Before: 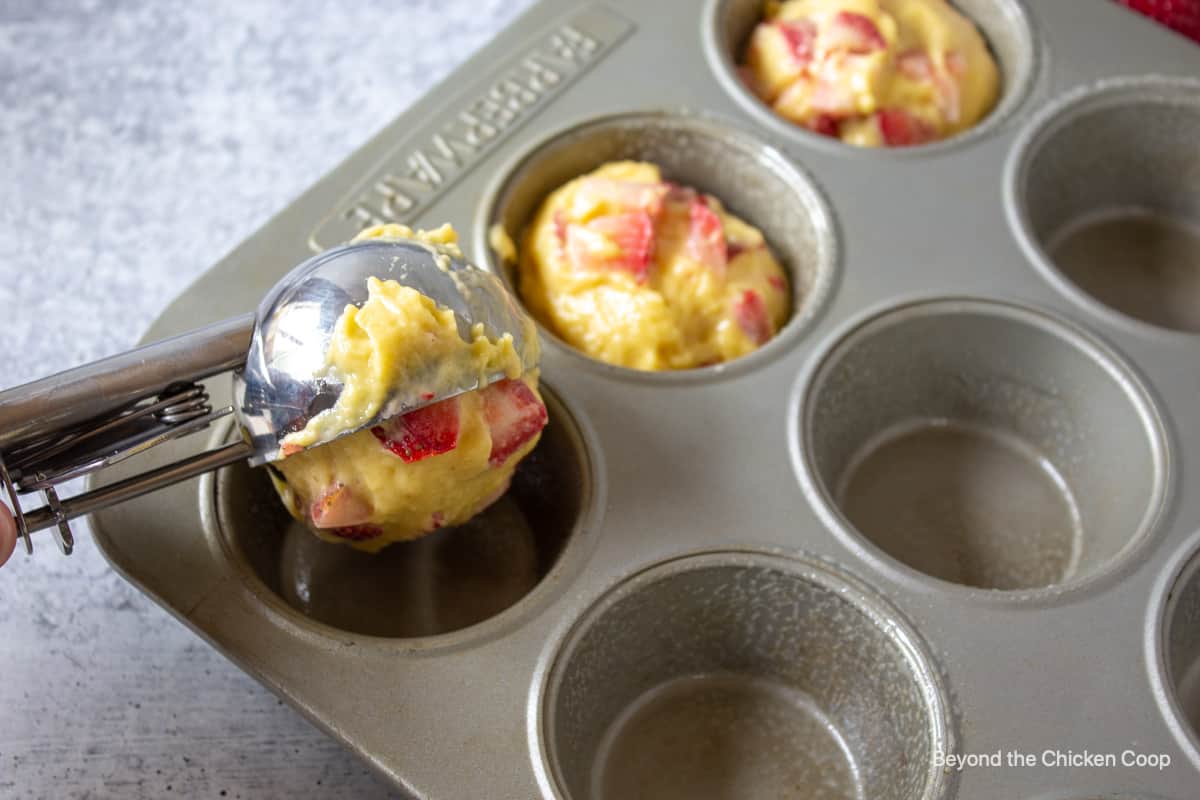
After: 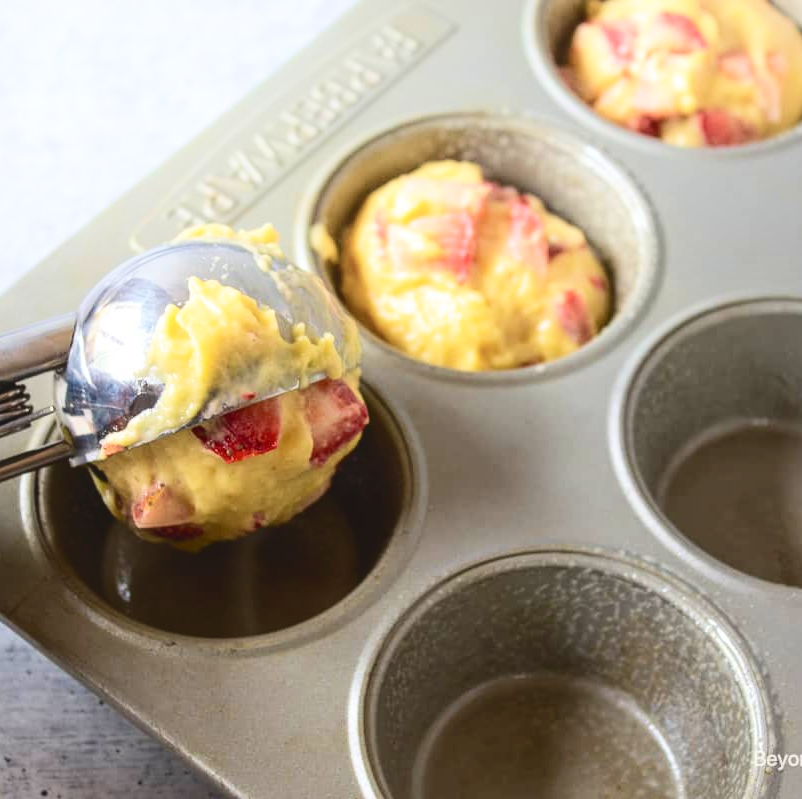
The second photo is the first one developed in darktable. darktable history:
tone curve: curves: ch0 [(0, 0) (0.003, 0.072) (0.011, 0.077) (0.025, 0.082) (0.044, 0.094) (0.069, 0.106) (0.1, 0.125) (0.136, 0.145) (0.177, 0.173) (0.224, 0.216) (0.277, 0.281) (0.335, 0.356) (0.399, 0.436) (0.468, 0.53) (0.543, 0.629) (0.623, 0.724) (0.709, 0.808) (0.801, 0.88) (0.898, 0.941) (1, 1)], color space Lab, independent channels, preserve colors none
crop and rotate: left 14.988%, right 18.134%
velvia: on, module defaults
shadows and highlights: shadows -41.92, highlights 63.52, soften with gaussian
